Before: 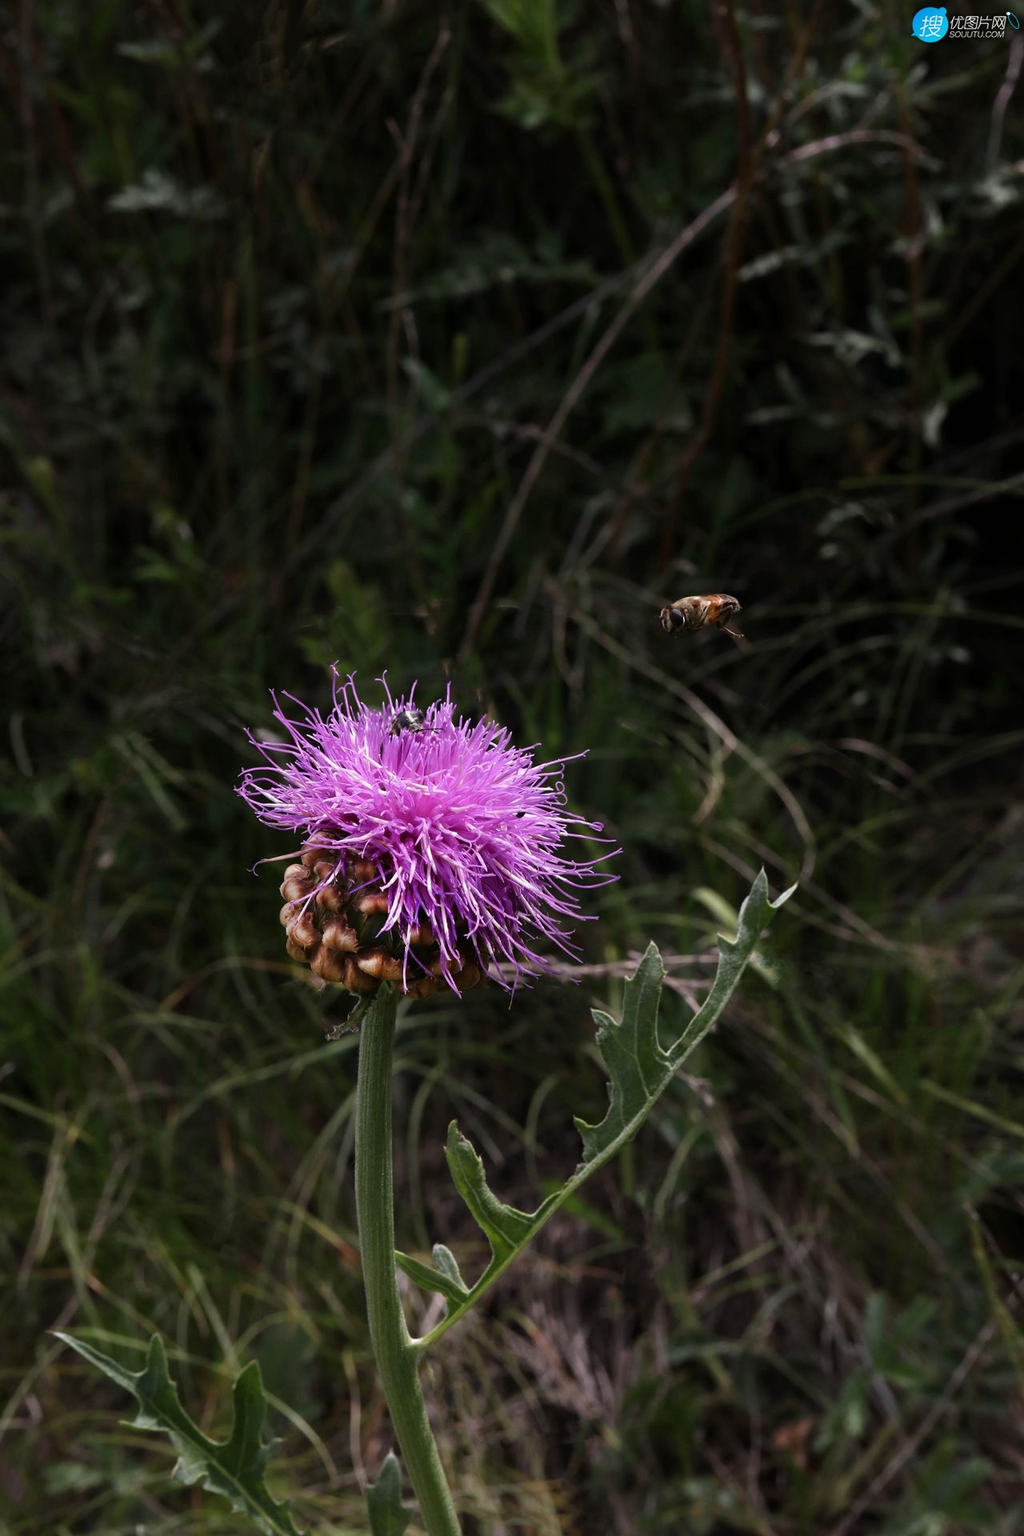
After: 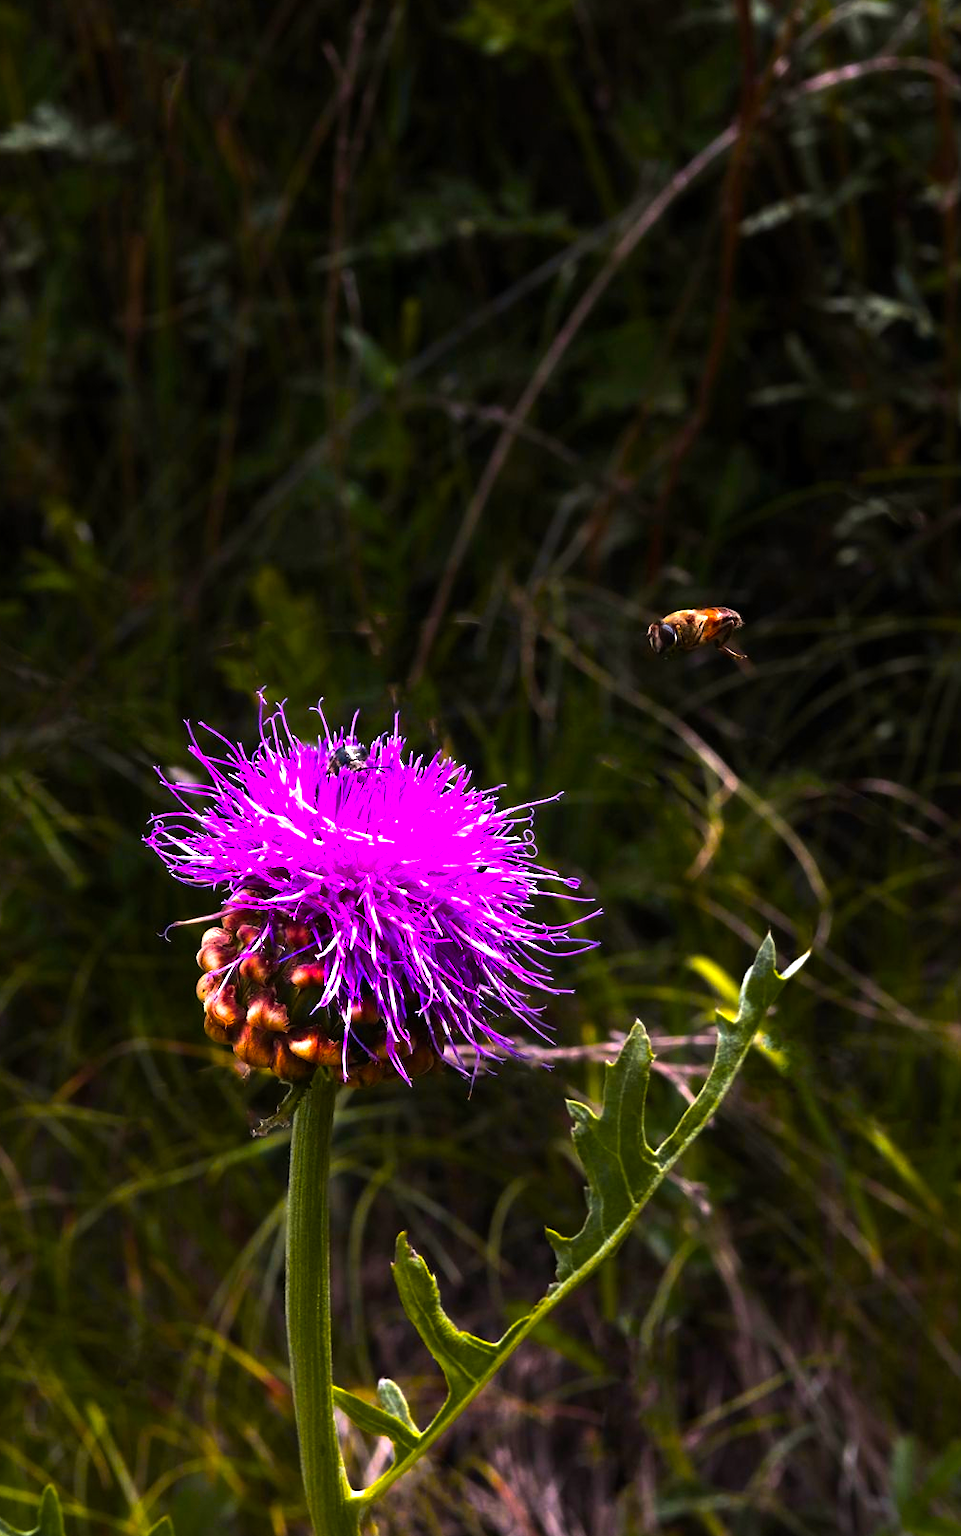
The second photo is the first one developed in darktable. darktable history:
color balance rgb: linear chroma grading › highlights 100%, linear chroma grading › global chroma 23.41%, perceptual saturation grading › global saturation 35.38%, hue shift -10.68°, perceptual brilliance grading › highlights 47.25%, perceptual brilliance grading › mid-tones 22.2%, perceptual brilliance grading › shadows -5.93%
crop: left 11.225%, top 5.381%, right 9.565%, bottom 10.314%
